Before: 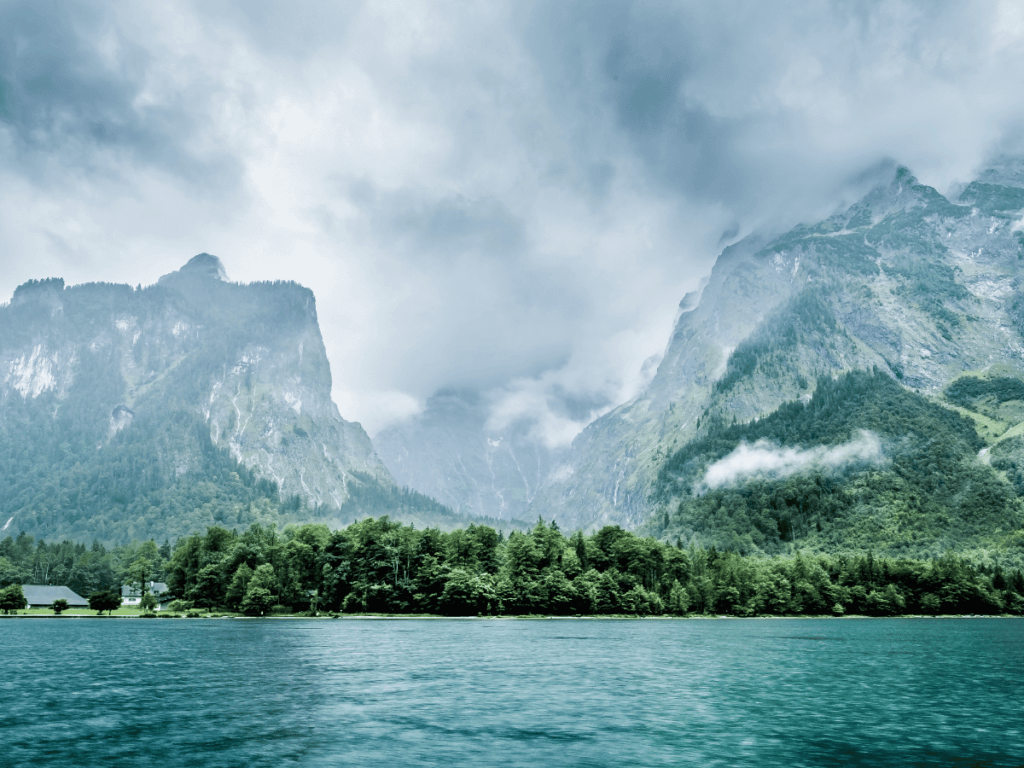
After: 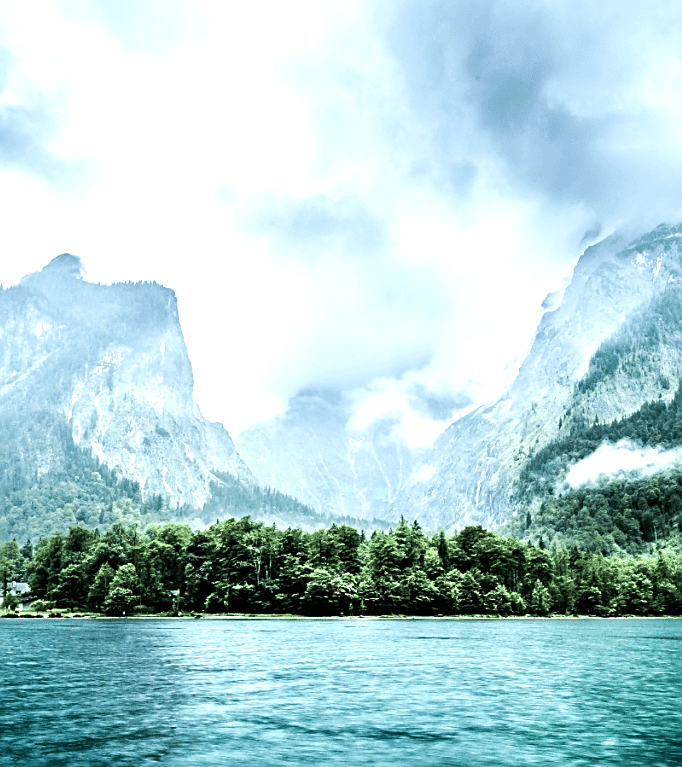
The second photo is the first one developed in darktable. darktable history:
crop and rotate: left 13.537%, right 19.796%
exposure: exposure 0.2 EV, compensate highlight preservation false
tone equalizer: -8 EV -0.75 EV, -7 EV -0.7 EV, -6 EV -0.6 EV, -5 EV -0.4 EV, -3 EV 0.4 EV, -2 EV 0.6 EV, -1 EV 0.7 EV, +0 EV 0.75 EV, edges refinement/feathering 500, mask exposure compensation -1.57 EV, preserve details no
sharpen: on, module defaults
